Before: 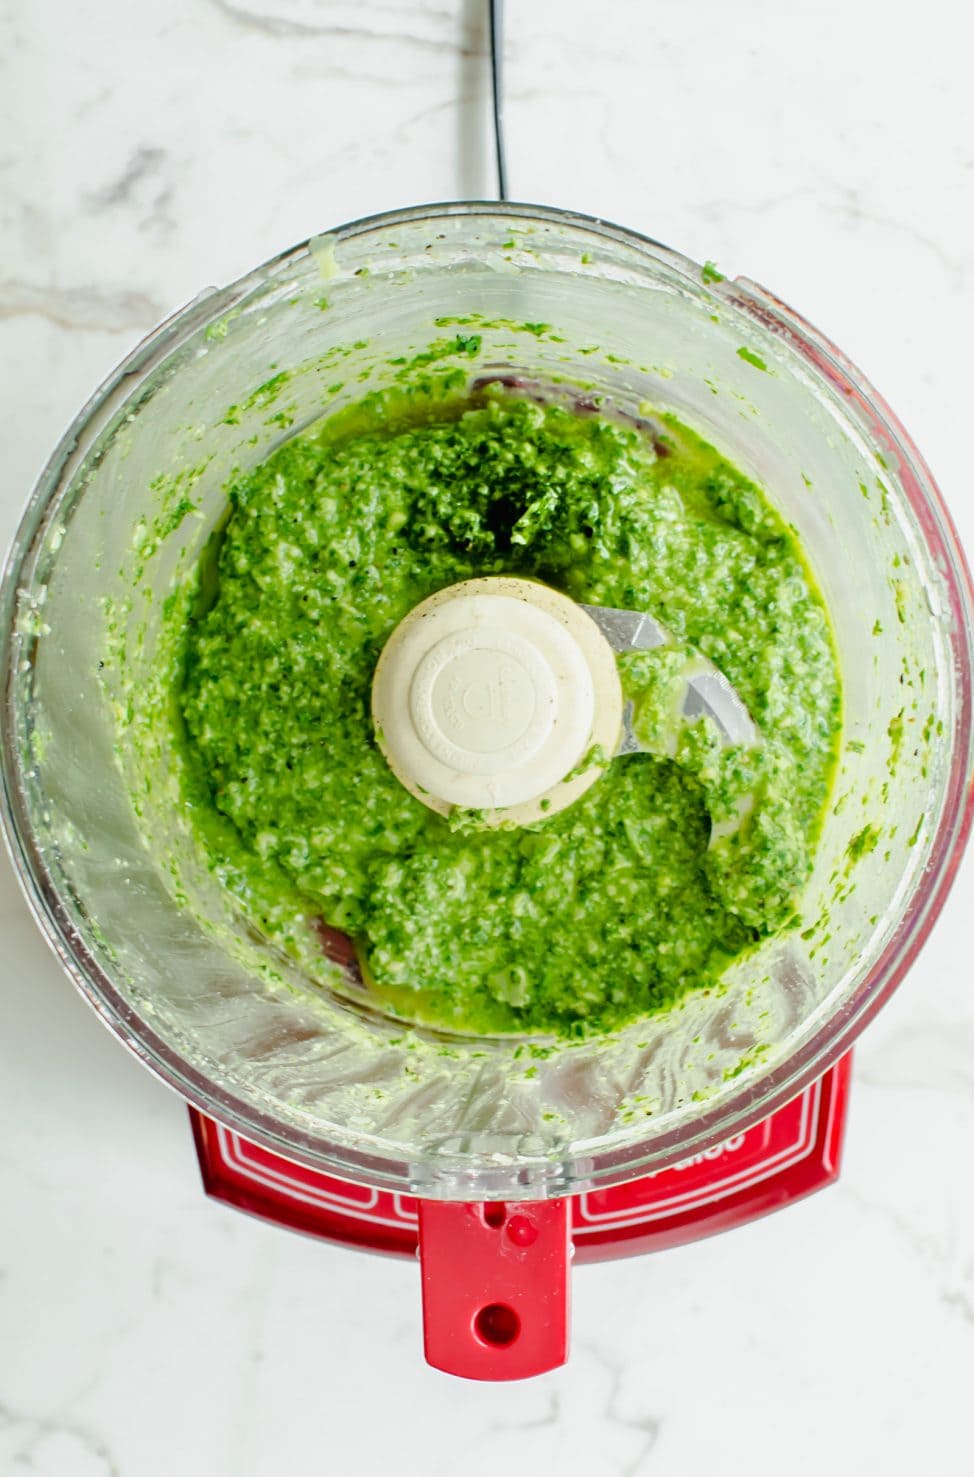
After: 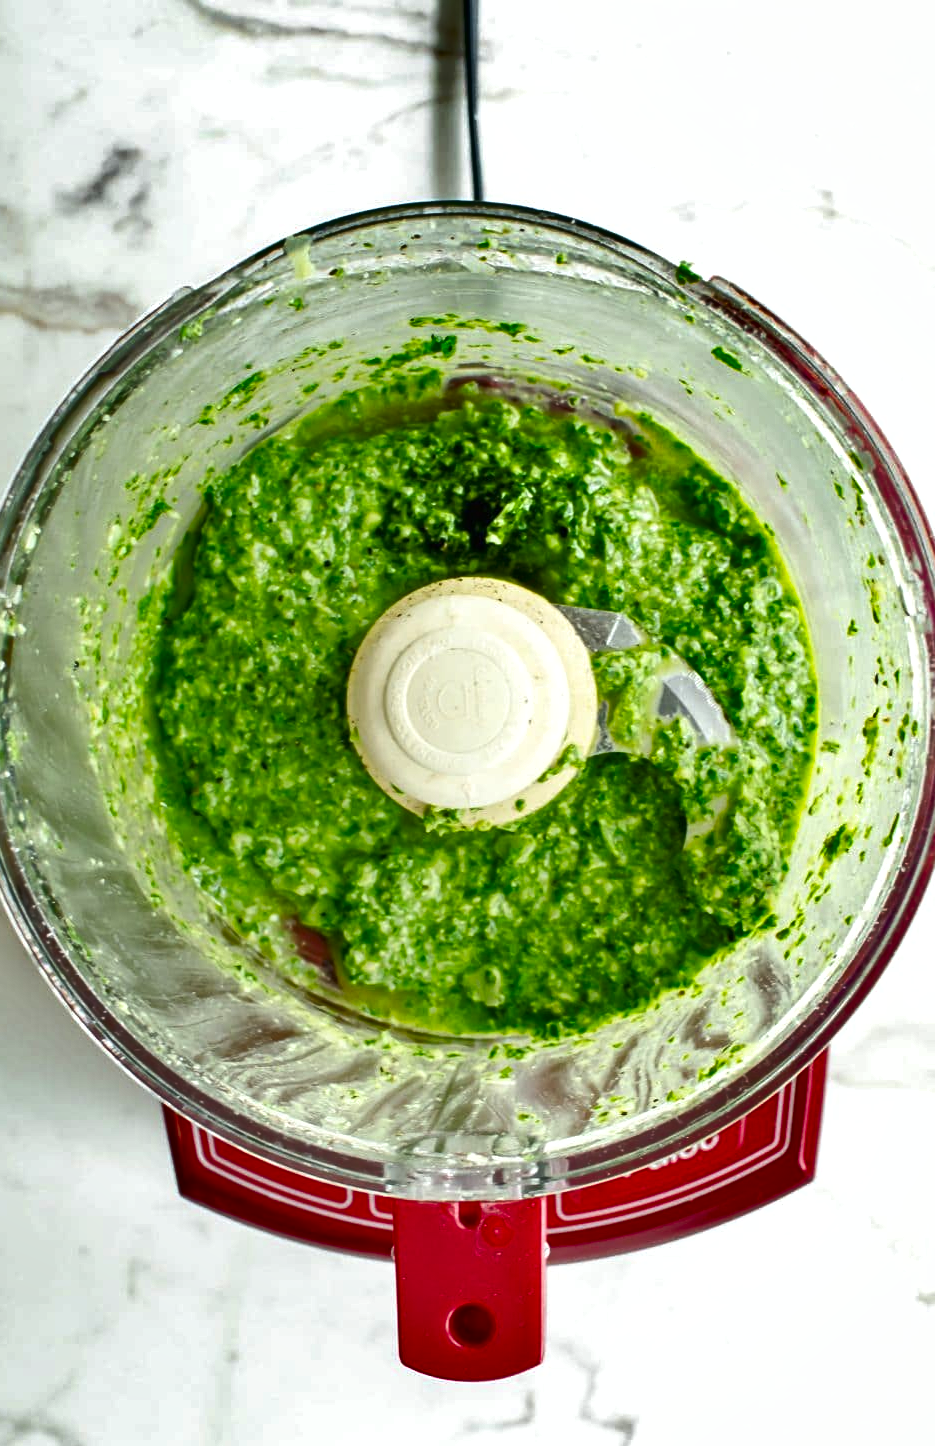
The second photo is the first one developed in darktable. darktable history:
tone equalizer: -8 EV -0.441 EV, -7 EV -0.421 EV, -6 EV -0.333 EV, -5 EV -0.223 EV, -3 EV 0.214 EV, -2 EV 0.354 EV, -1 EV 0.384 EV, +0 EV 0.409 EV, smoothing diameter 24.88%, edges refinement/feathering 13.04, preserve details guided filter
crop and rotate: left 2.631%, right 1.317%, bottom 2.06%
shadows and highlights: white point adjustment -3.73, highlights -63.5, soften with gaussian
